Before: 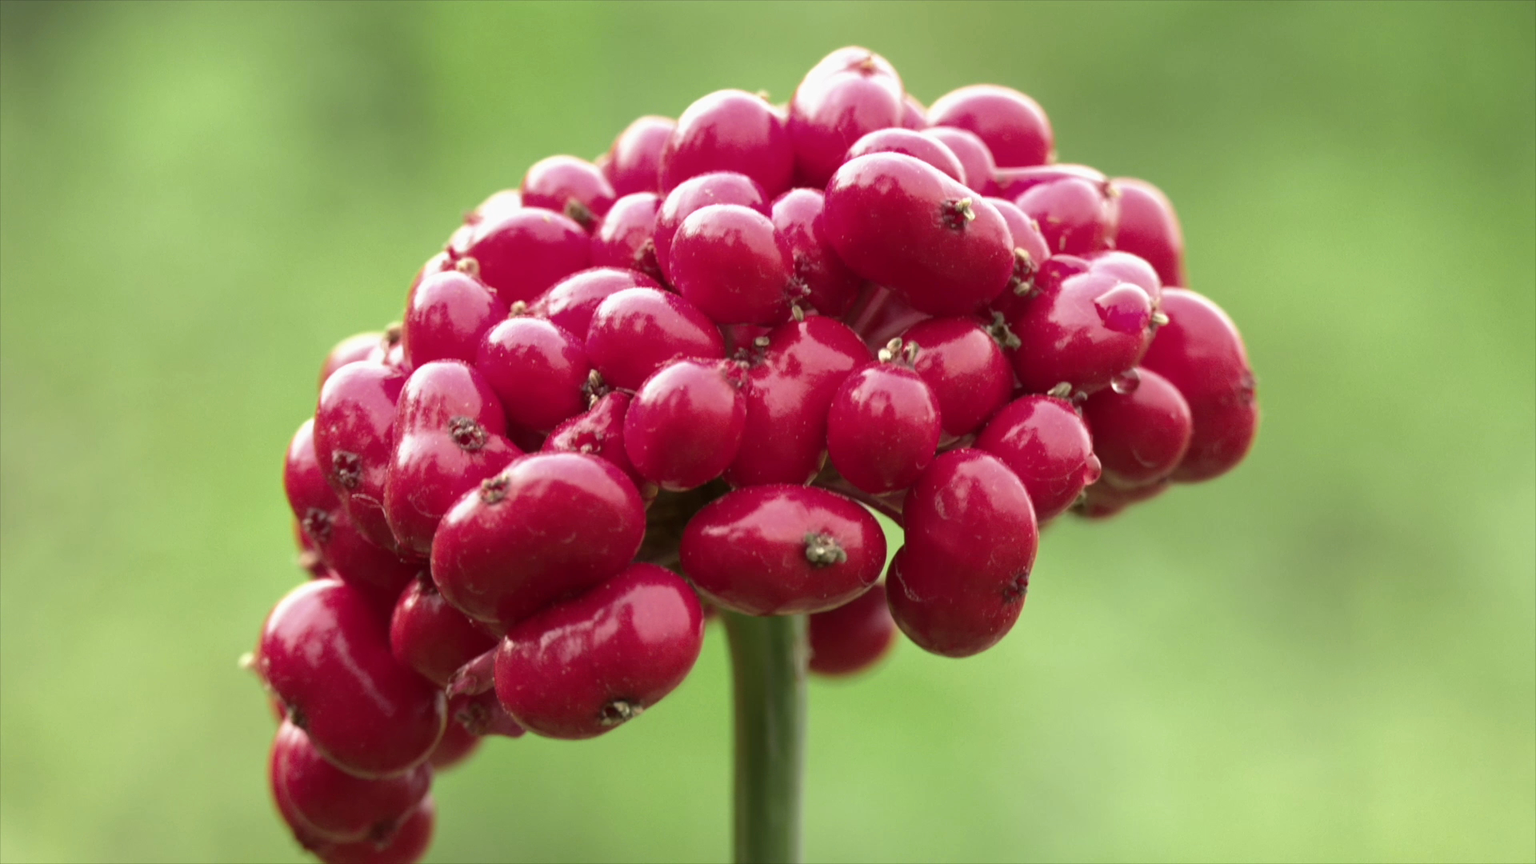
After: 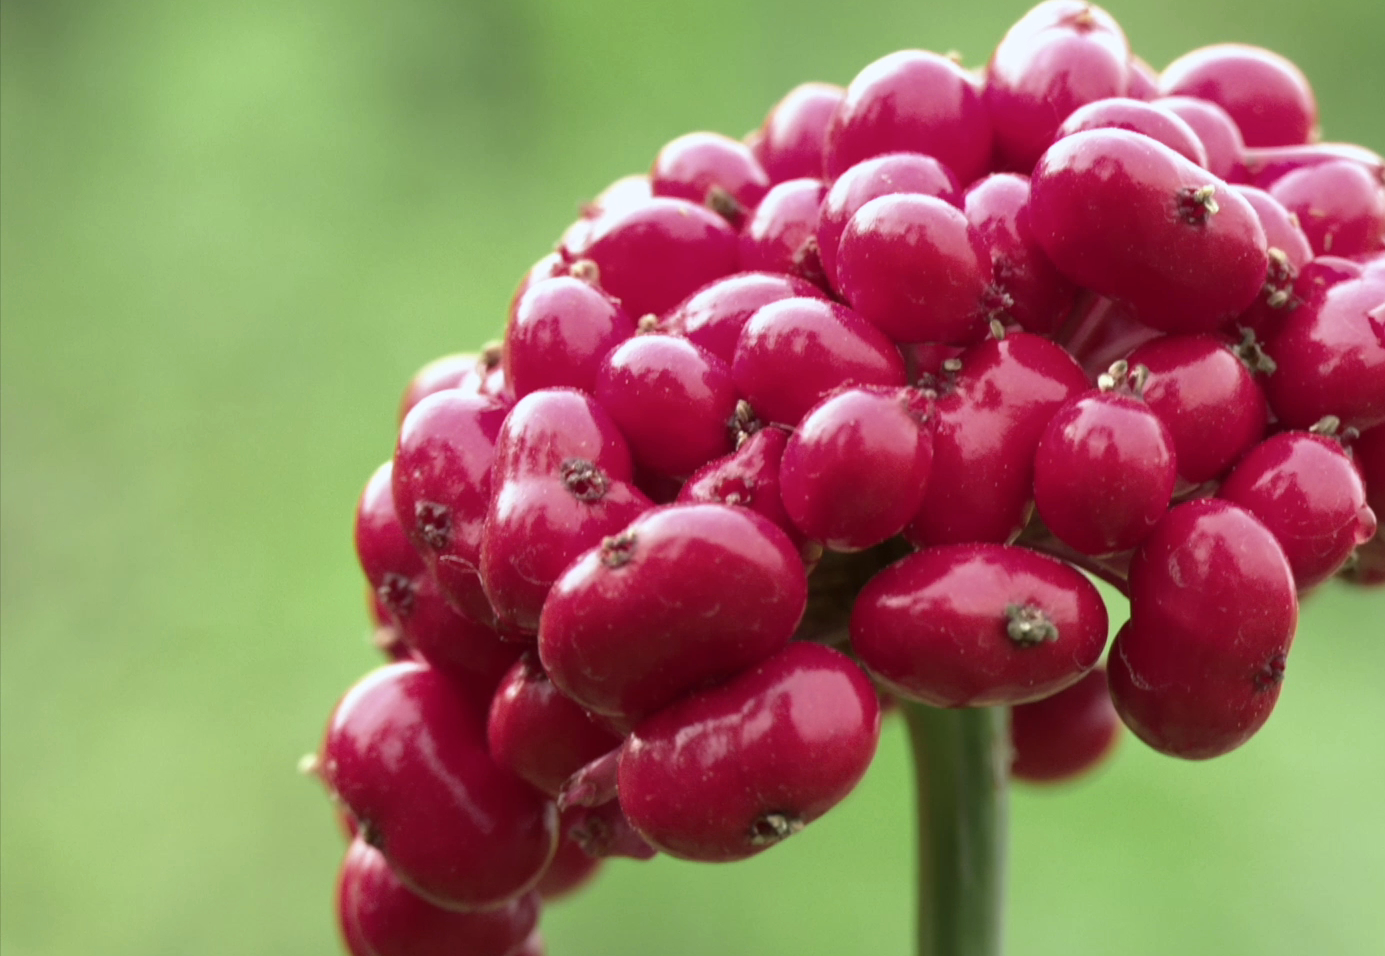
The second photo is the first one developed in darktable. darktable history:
color calibration: x 0.355, y 0.368, temperature 4707.67 K
exposure: exposure -0.027 EV, compensate highlight preservation false
crop: top 5.795%, right 27.854%, bottom 5.684%
